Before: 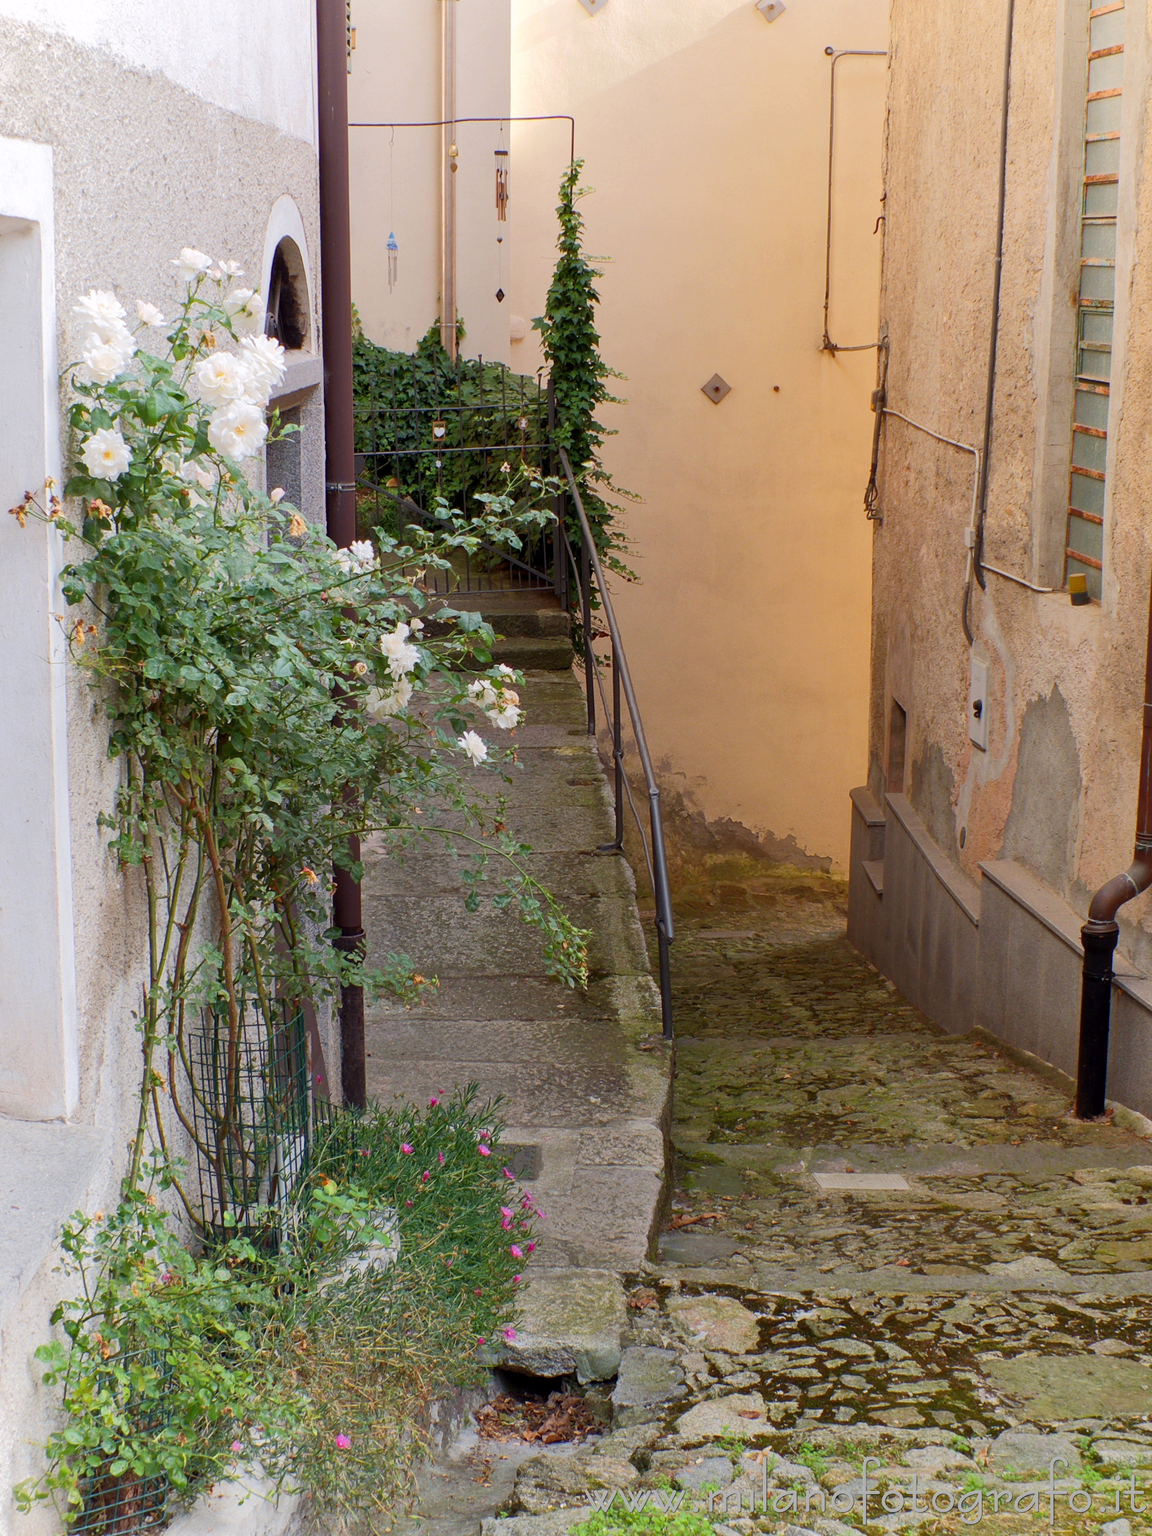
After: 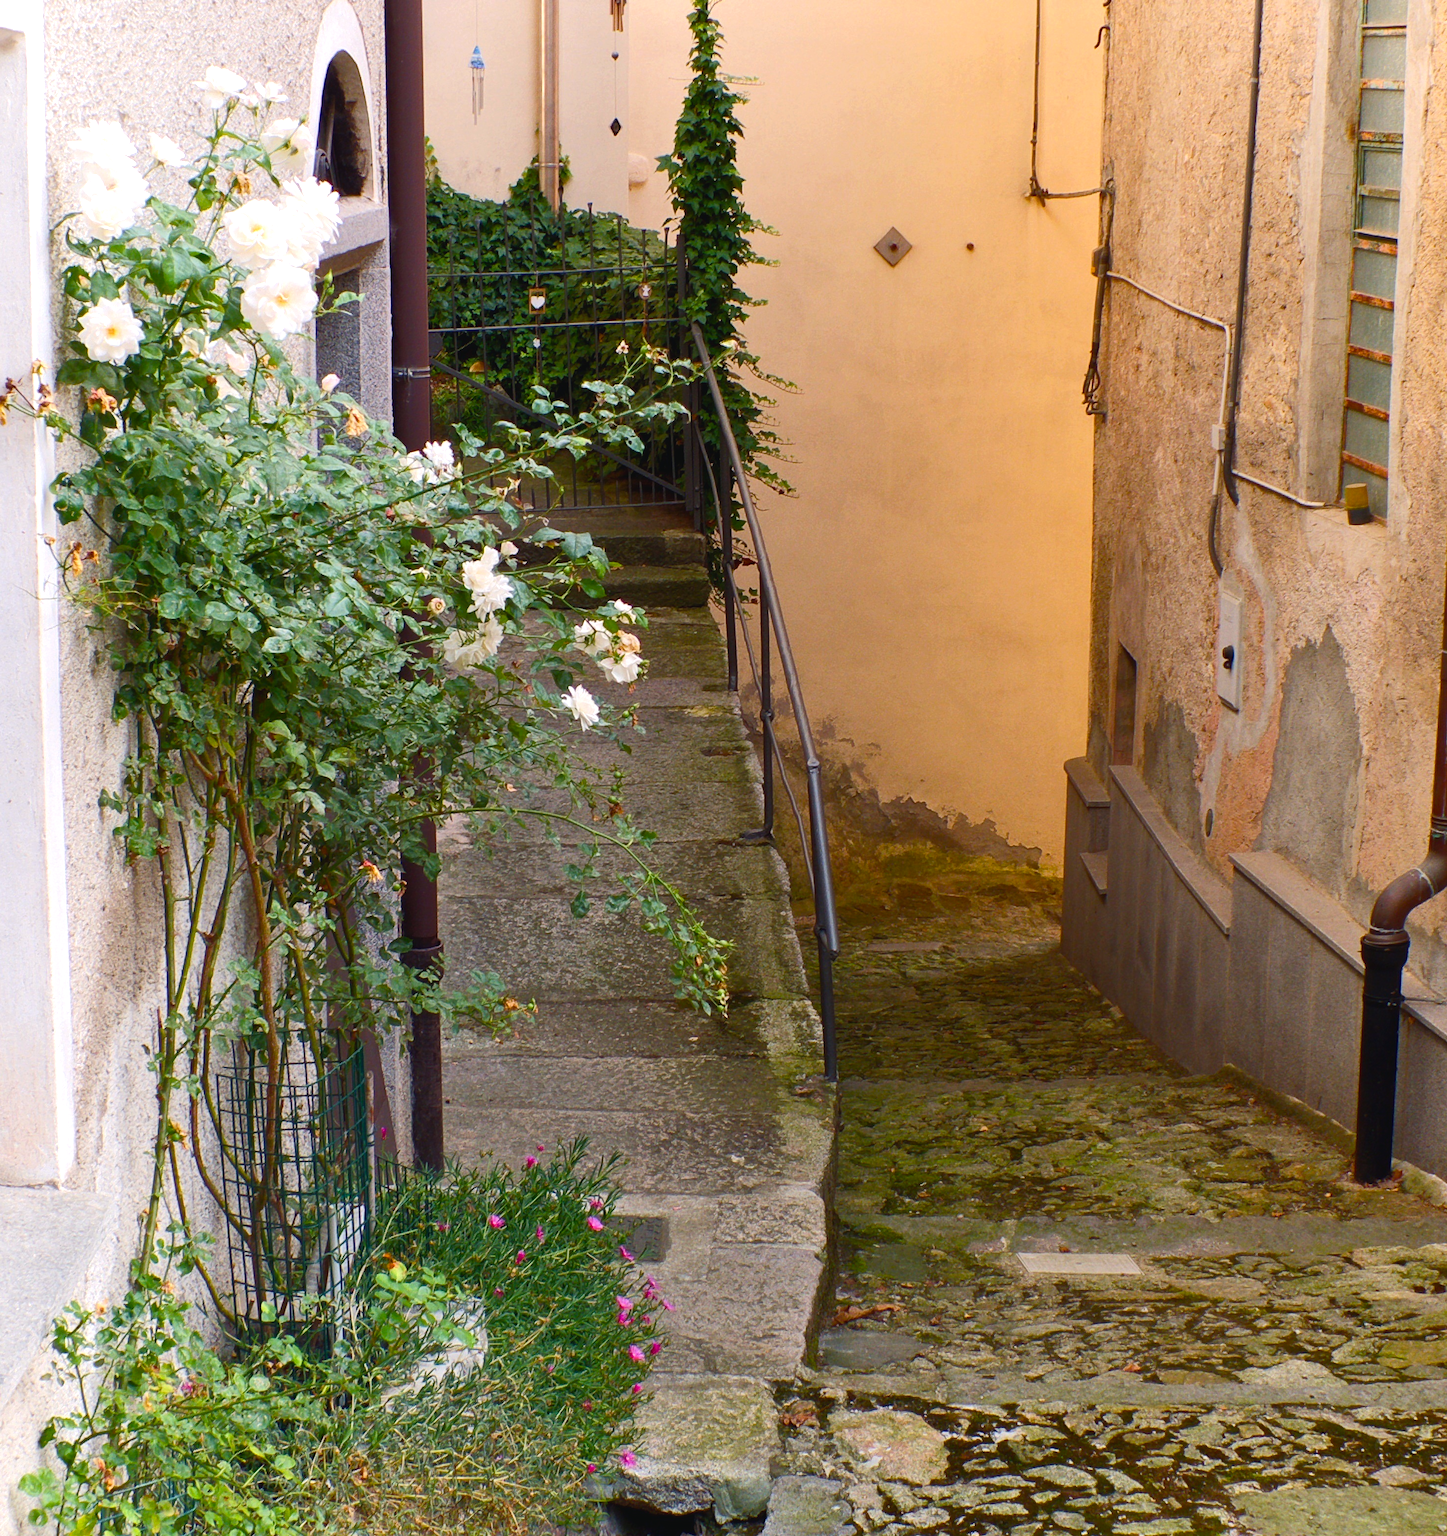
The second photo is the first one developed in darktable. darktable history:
crop and rotate: left 1.814%, top 12.818%, right 0.25%, bottom 9.225%
color correction: highlights a* -0.182, highlights b* -0.124
color balance rgb: shadows lift › chroma 1%, shadows lift › hue 217.2°, power › hue 310.8°, highlights gain › chroma 1%, highlights gain › hue 54°, global offset › luminance 0.5%, global offset › hue 171.6°, perceptual saturation grading › global saturation 14.09%, perceptual saturation grading › highlights -25%, perceptual saturation grading › shadows 30%, perceptual brilliance grading › highlights 13.42%, perceptual brilliance grading › mid-tones 8.05%, perceptual brilliance grading › shadows -17.45%, global vibrance 25%
